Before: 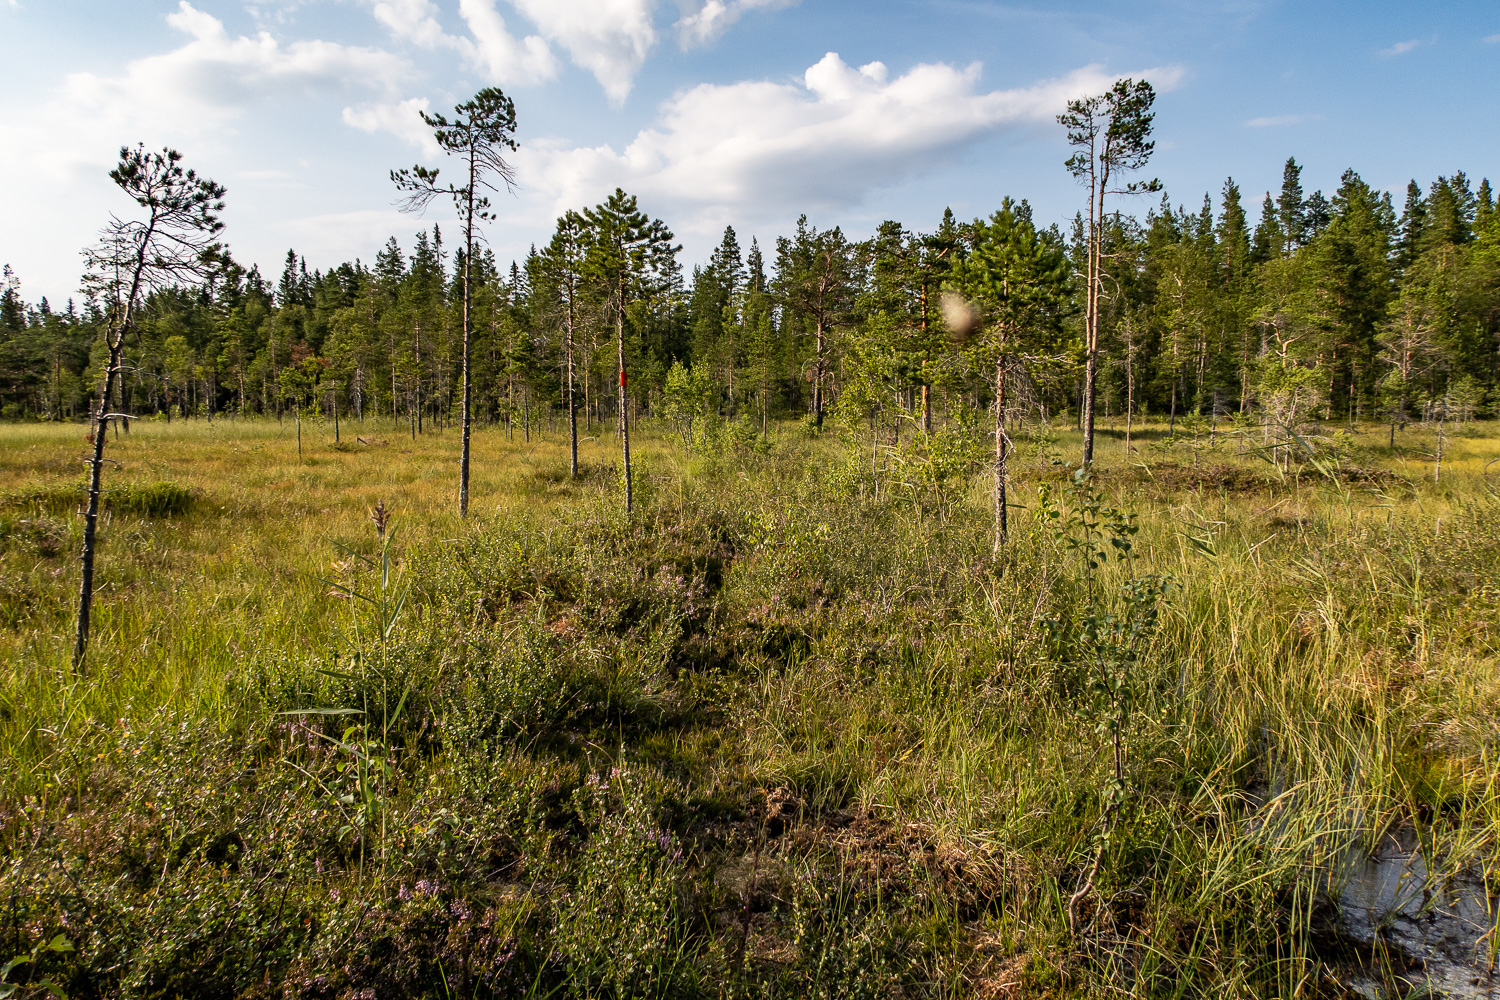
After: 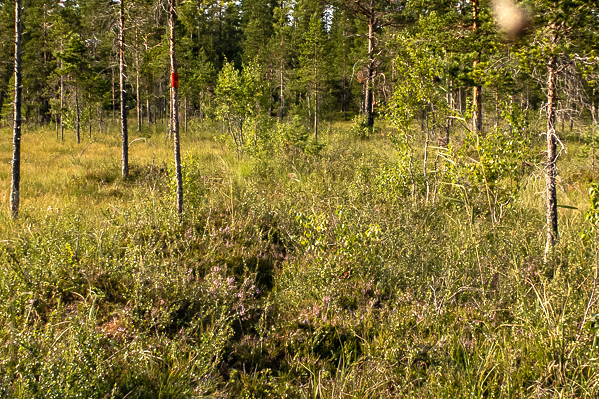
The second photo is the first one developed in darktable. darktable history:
crop: left 30%, top 30%, right 30%, bottom 30%
exposure: black level correction 0, exposure 0.5 EV, compensate highlight preservation false
